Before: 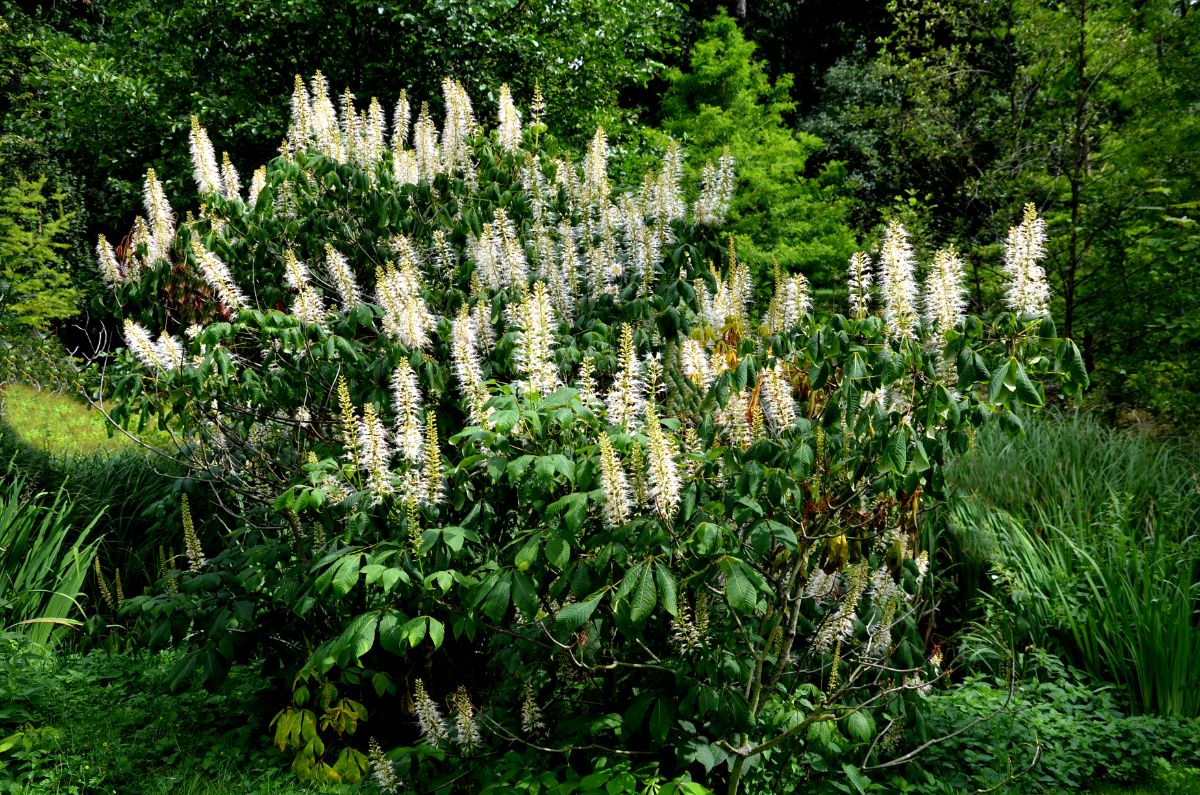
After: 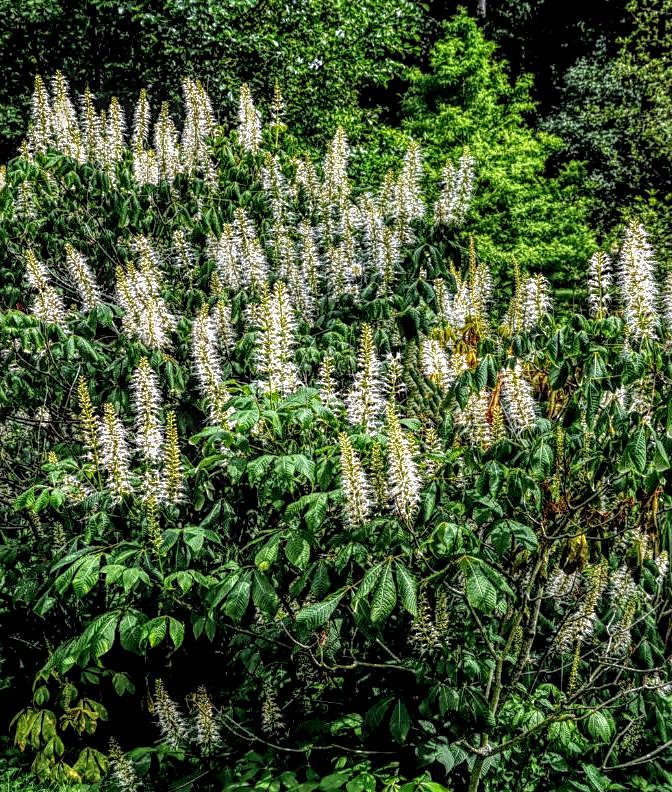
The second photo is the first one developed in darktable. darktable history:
local contrast: highlights 0%, shadows 0%, detail 300%, midtone range 0.3
crop: left 21.674%, right 22.086%
sharpen: on, module defaults
